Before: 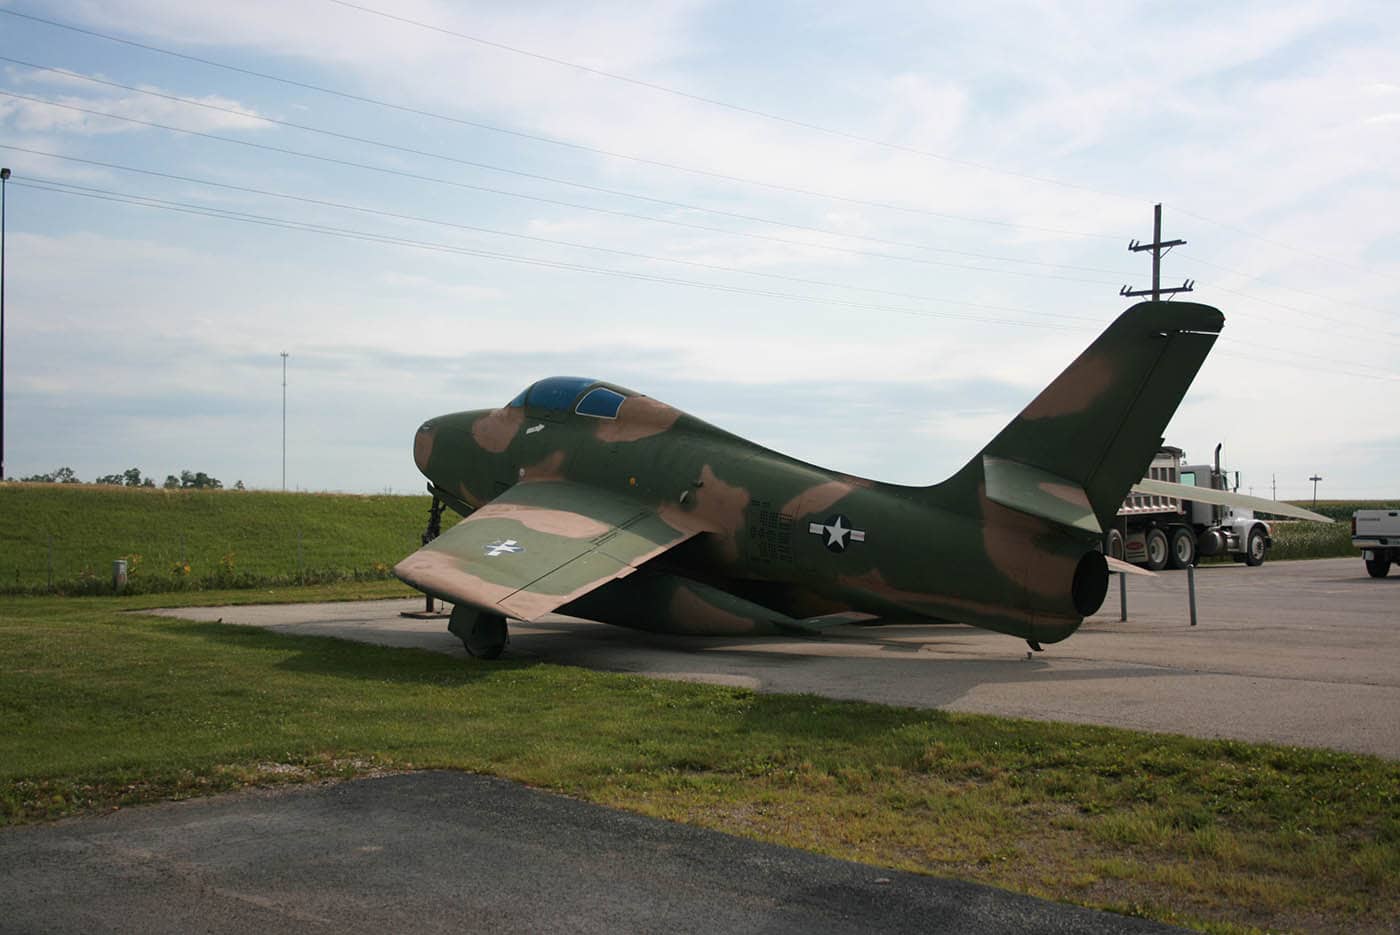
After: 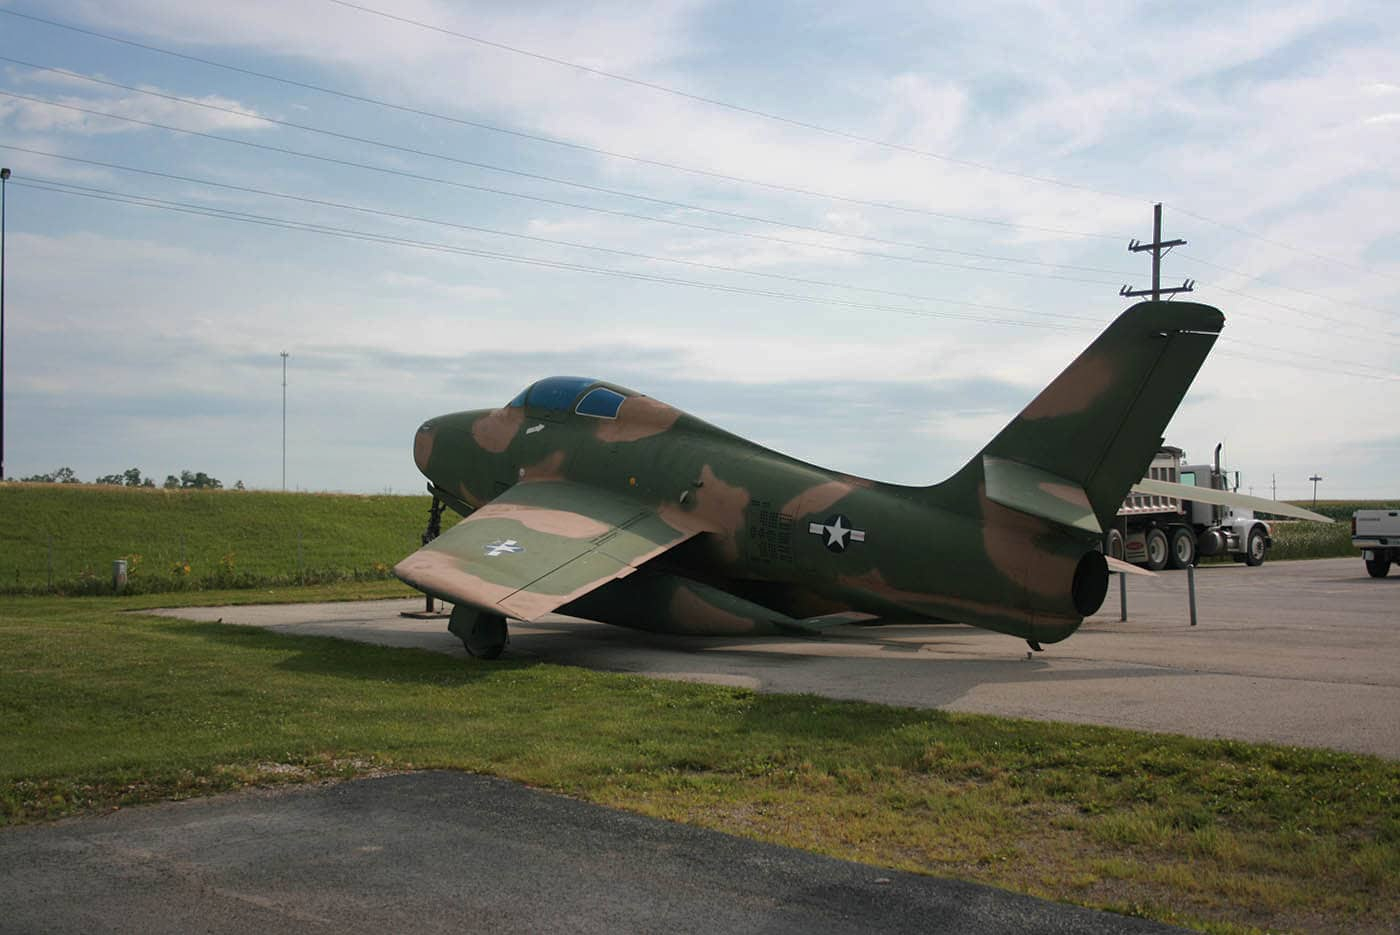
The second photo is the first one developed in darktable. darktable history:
shadows and highlights: shadows 29.94
